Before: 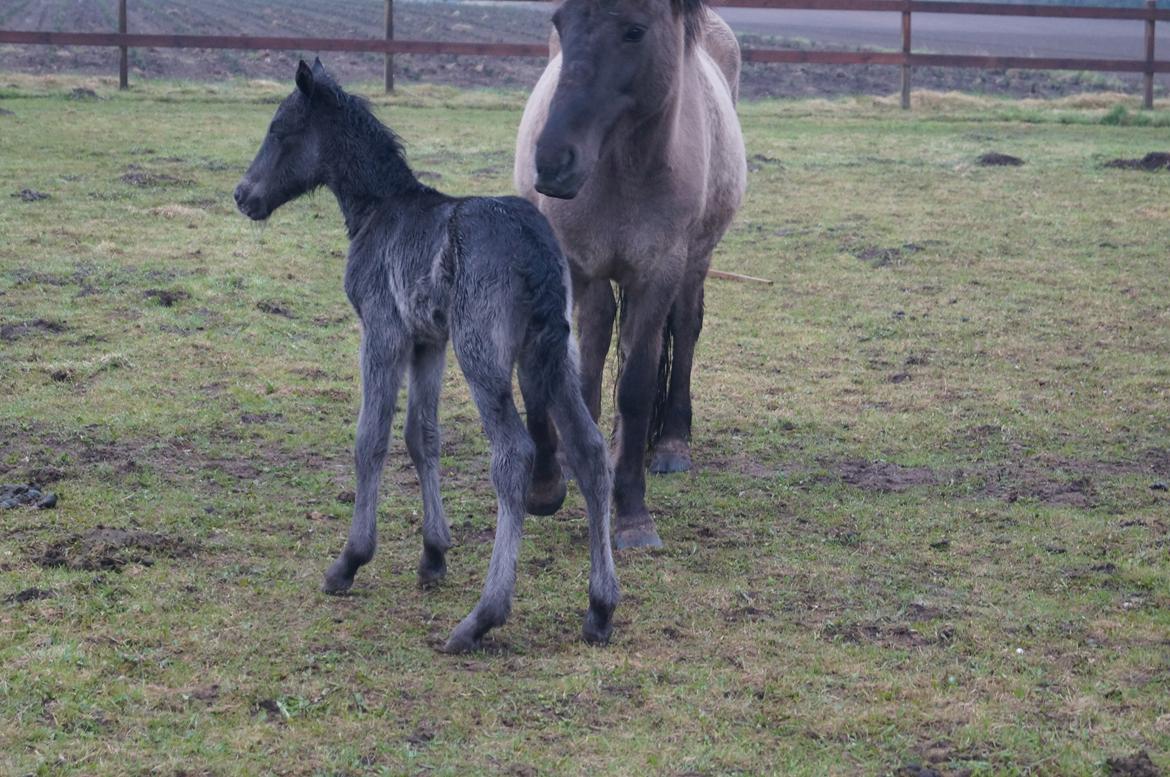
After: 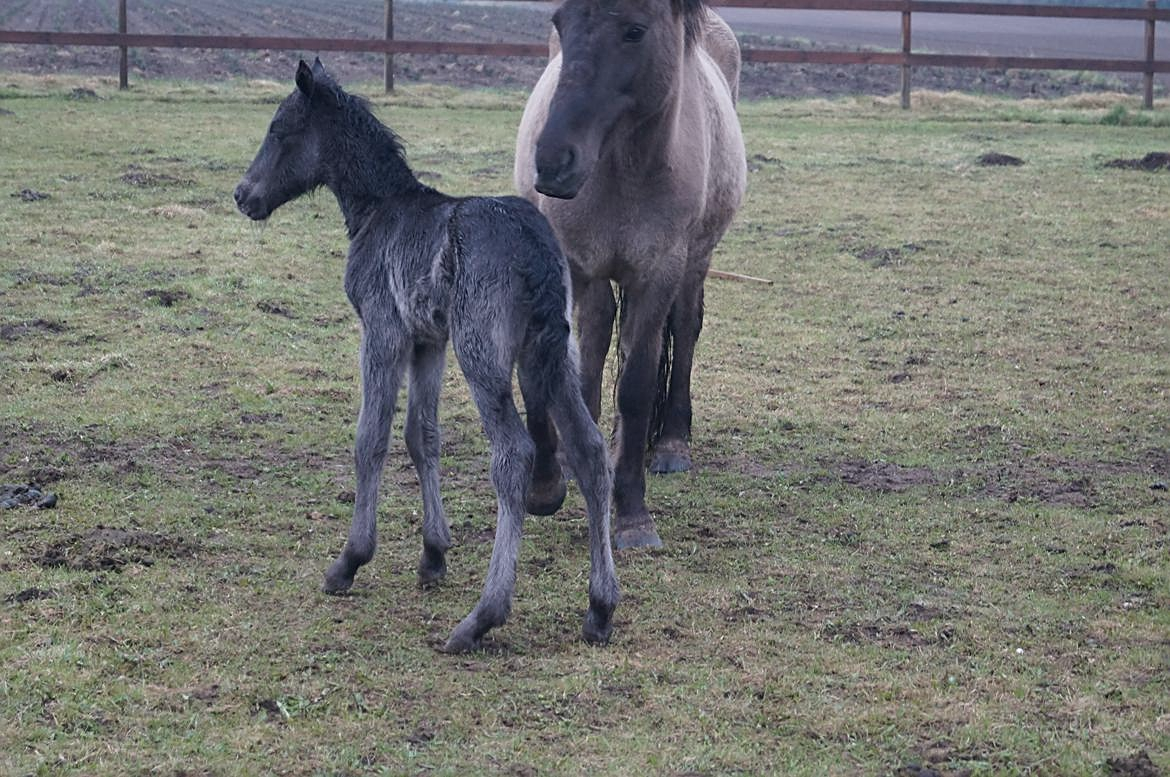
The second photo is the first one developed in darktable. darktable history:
sharpen: on, module defaults
color zones: curves: ch0 [(0, 0.5) (0.143, 0.5) (0.286, 0.5) (0.429, 0.504) (0.571, 0.5) (0.714, 0.509) (0.857, 0.5) (1, 0.5)]; ch1 [(0, 0.425) (0.143, 0.425) (0.286, 0.375) (0.429, 0.405) (0.571, 0.5) (0.714, 0.47) (0.857, 0.425) (1, 0.435)]; ch2 [(0, 0.5) (0.143, 0.5) (0.286, 0.5) (0.429, 0.517) (0.571, 0.5) (0.714, 0.51) (0.857, 0.5) (1, 0.5)]
